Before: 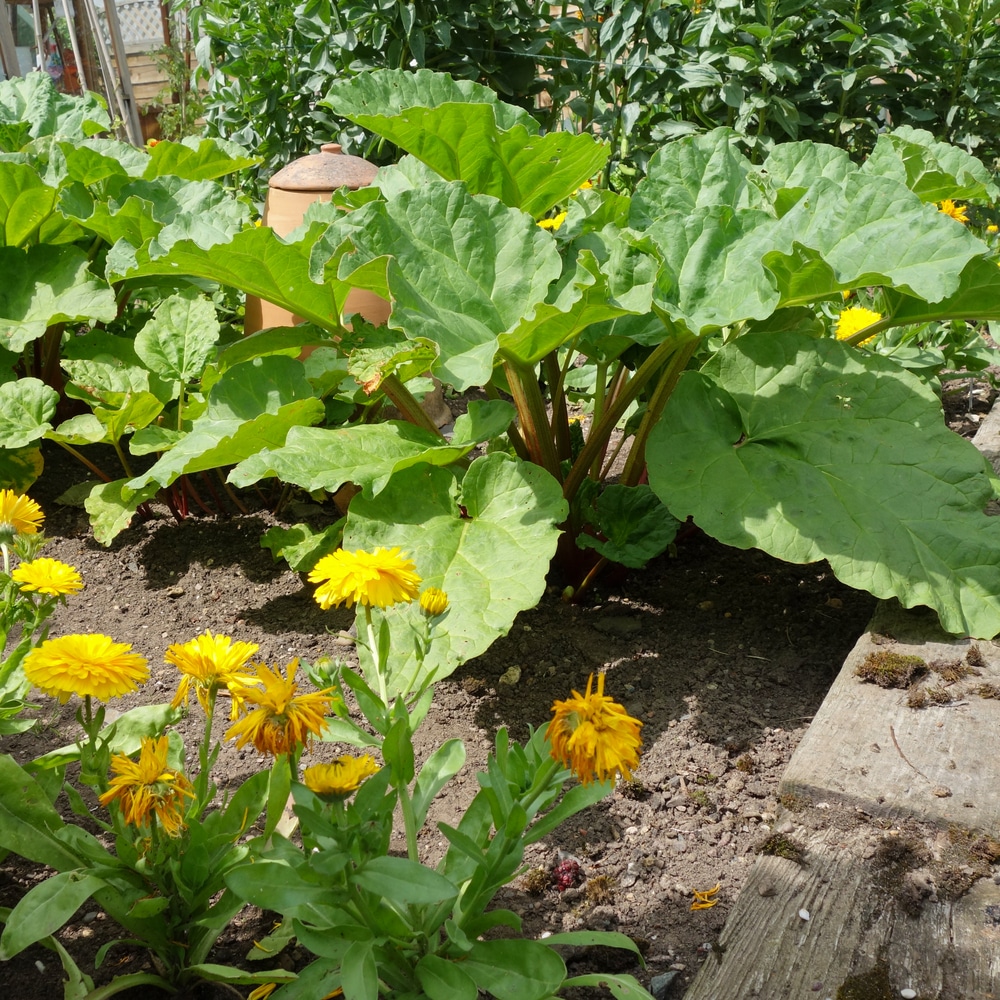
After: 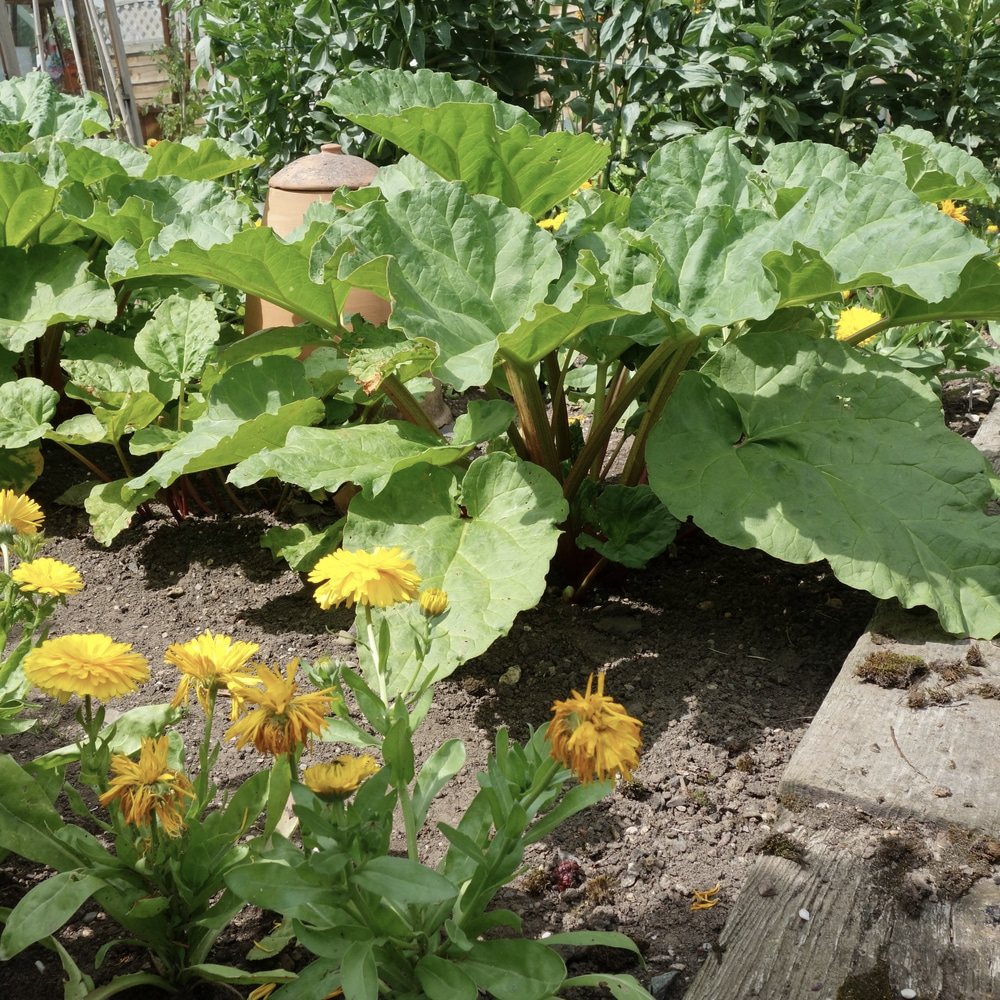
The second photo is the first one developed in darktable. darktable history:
contrast brightness saturation: contrast 0.057, brightness -0.012, saturation -0.242
